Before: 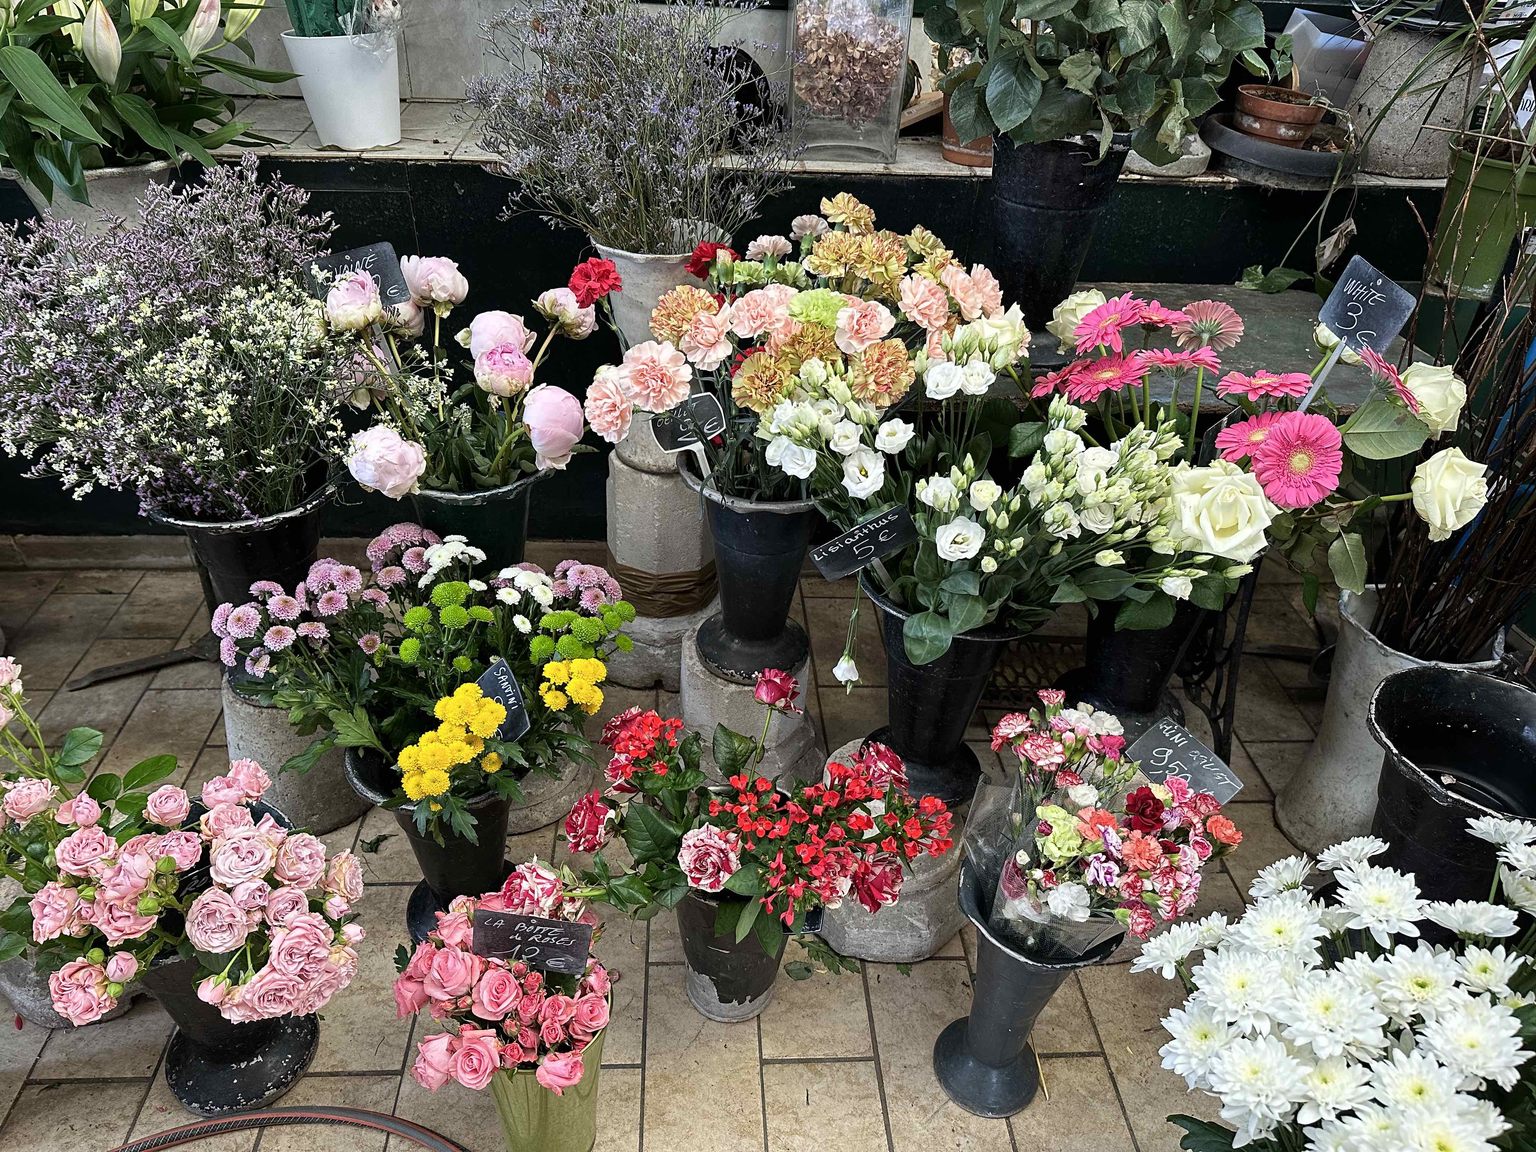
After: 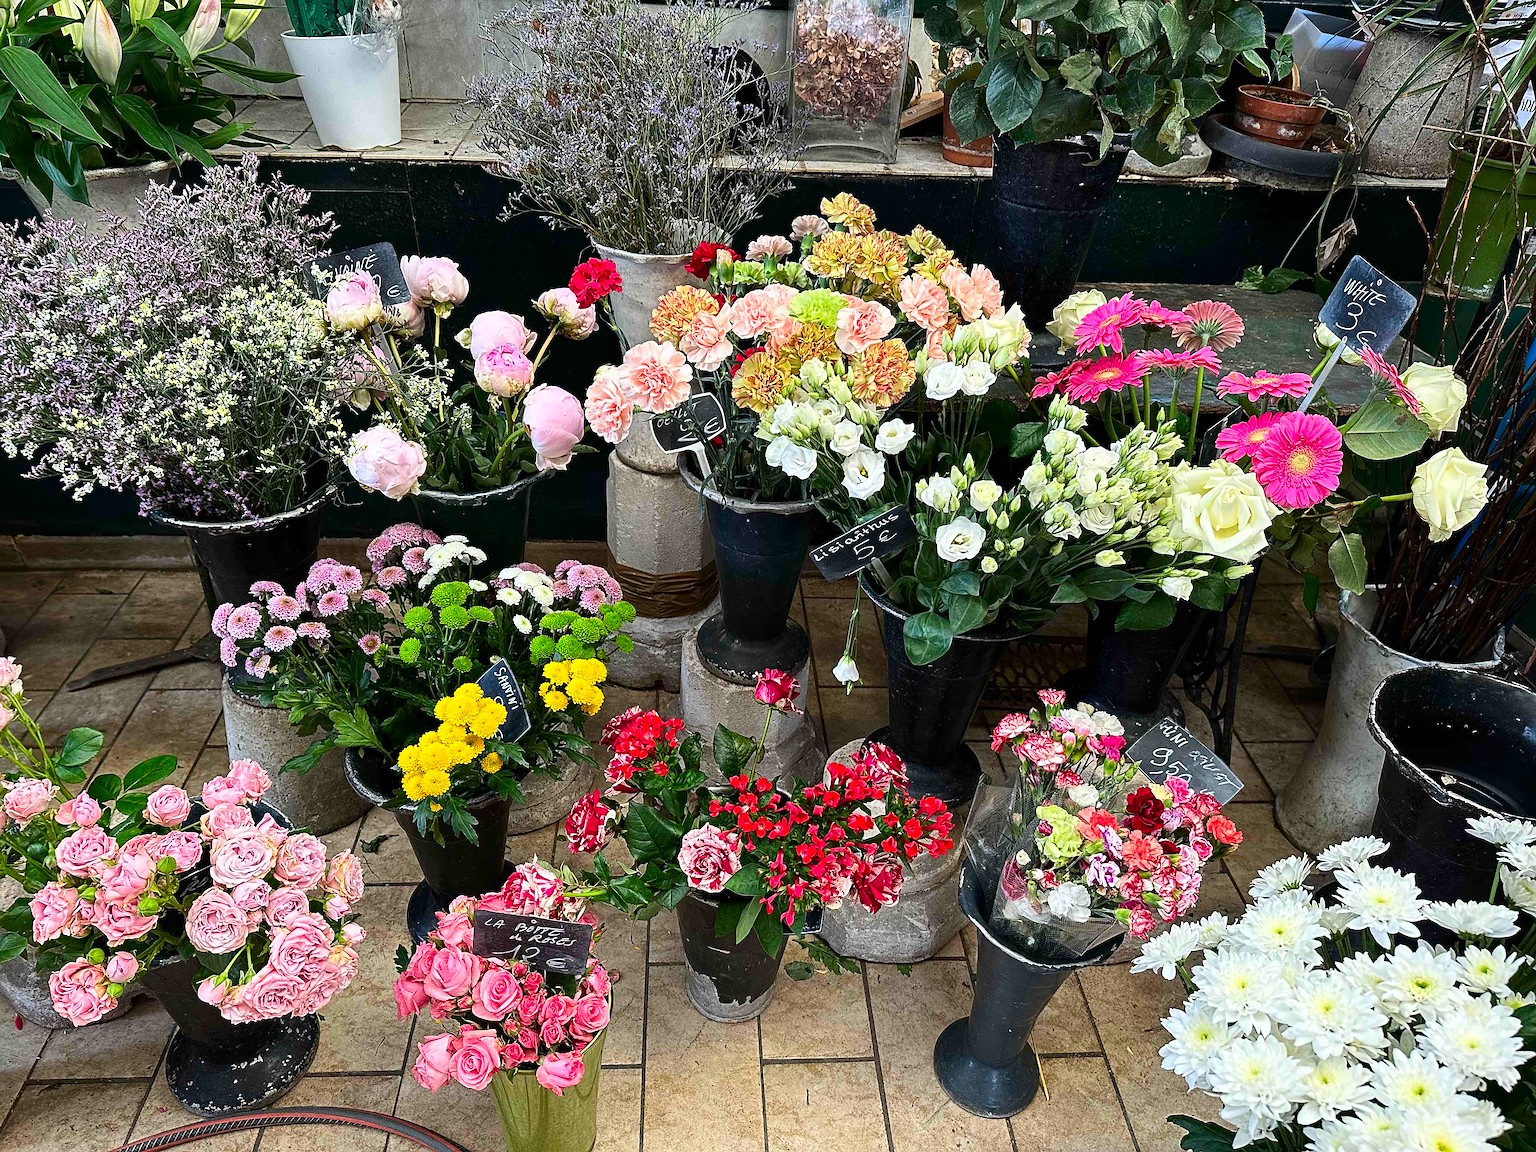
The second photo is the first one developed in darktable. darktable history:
contrast brightness saturation: contrast 0.168, saturation 0.32
sharpen: on, module defaults
